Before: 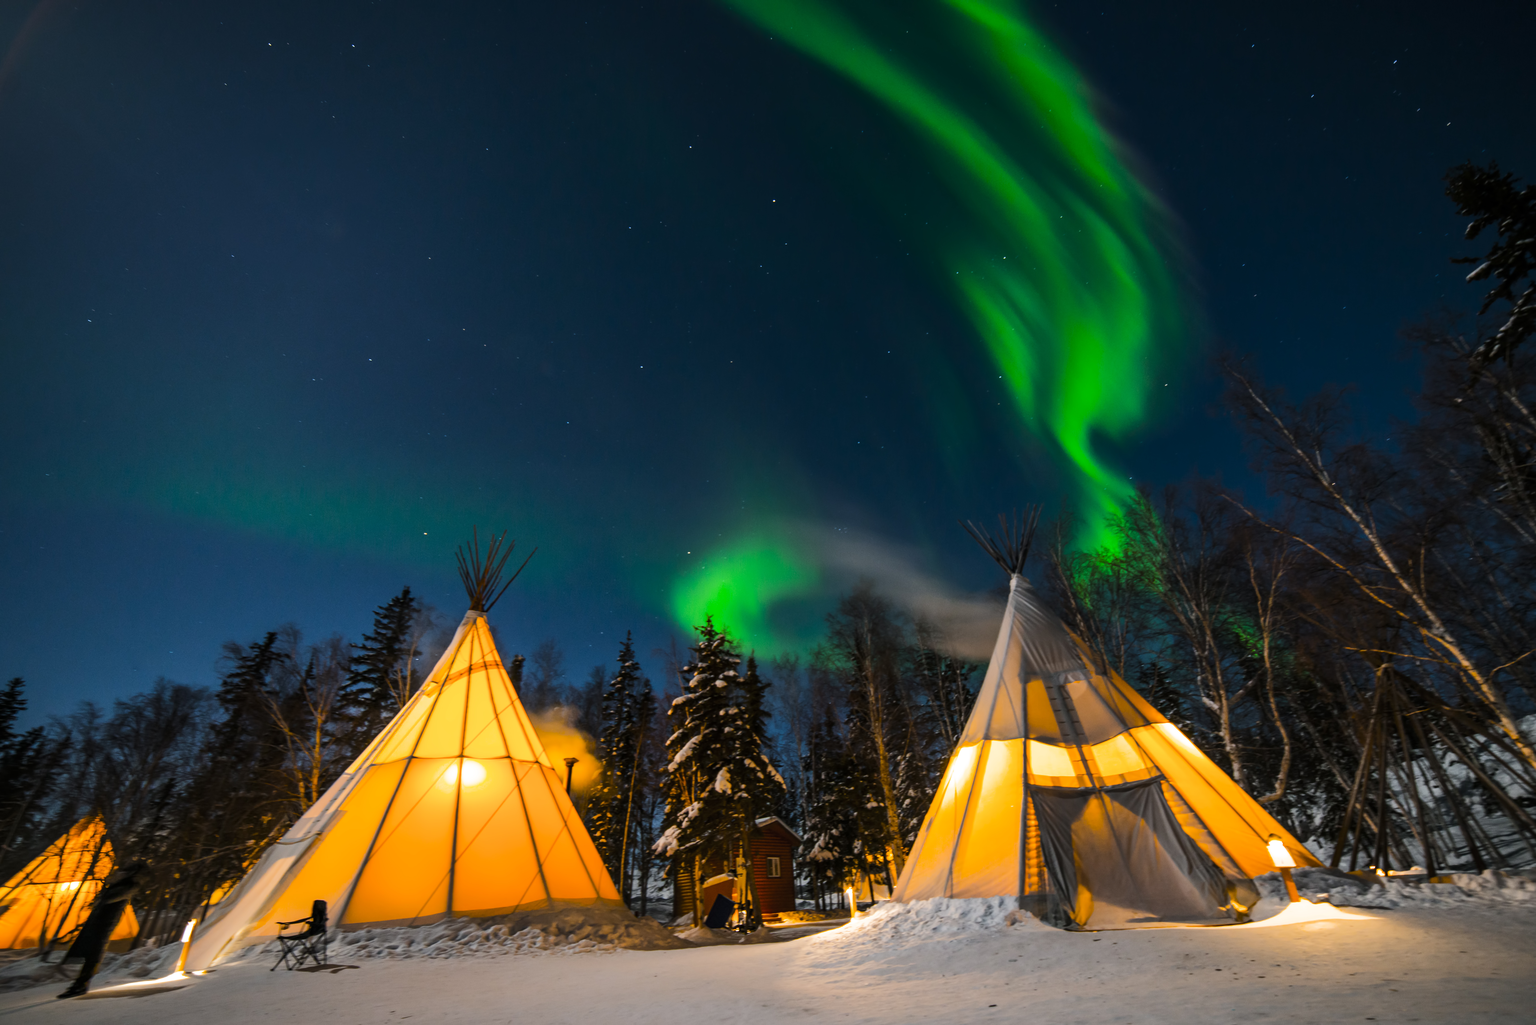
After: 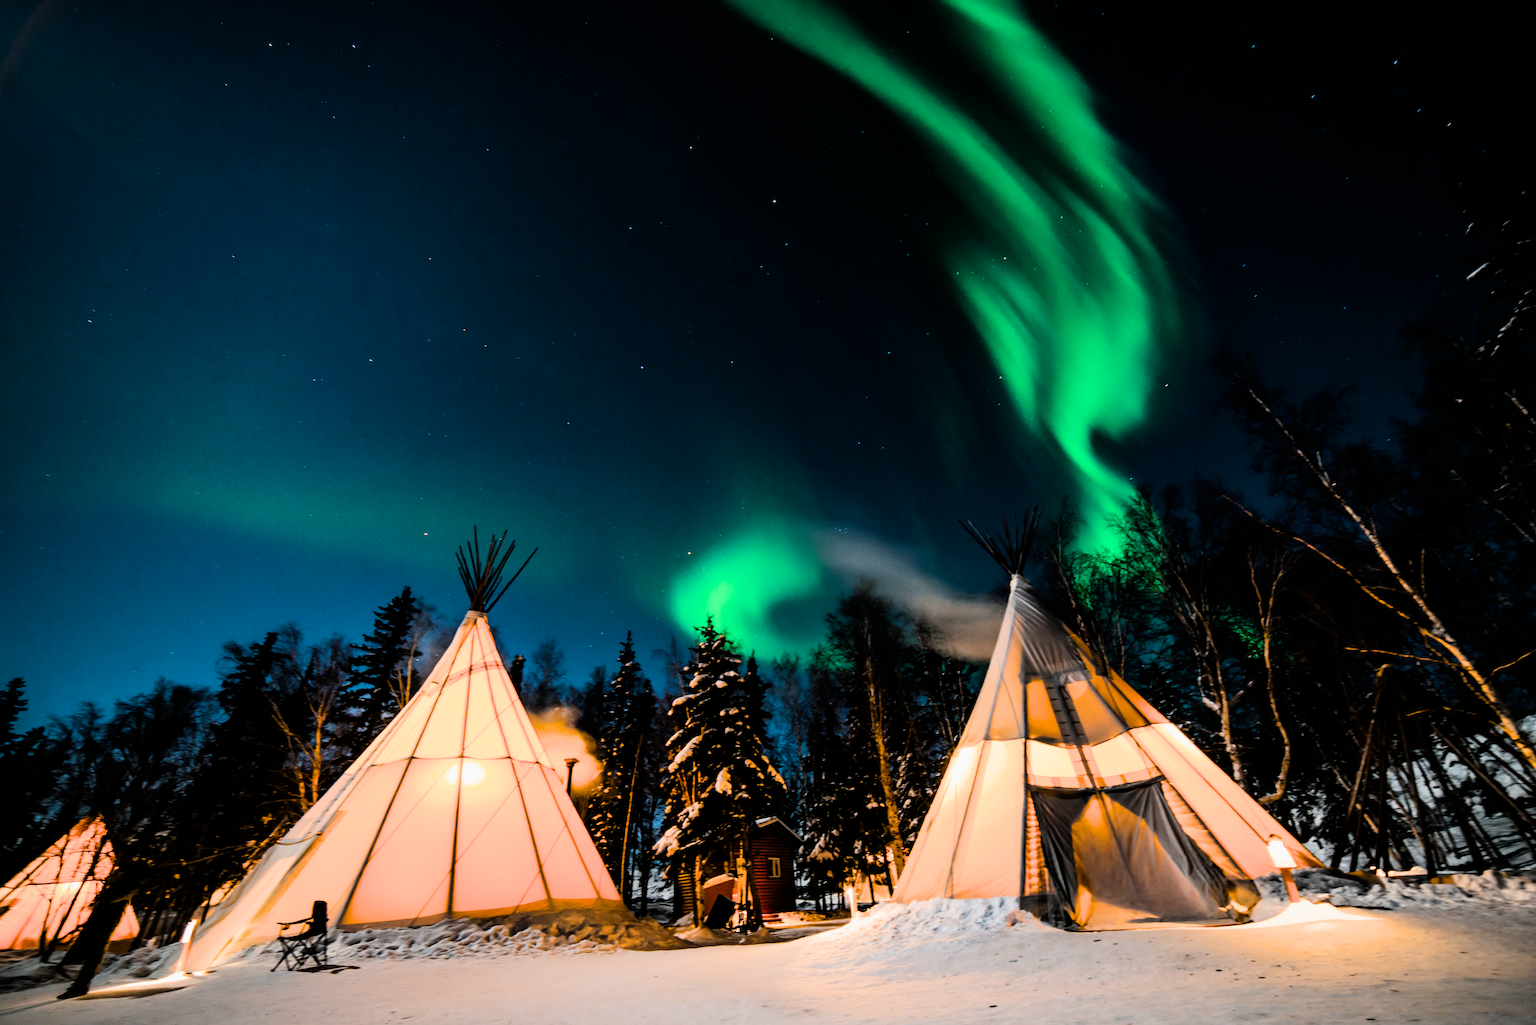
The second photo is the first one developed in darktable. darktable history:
color balance rgb: perceptual saturation grading › global saturation 20%
filmic rgb: black relative exposure -5 EV, hardness 2.88, contrast 1.5, highlights saturation mix -10%
exposure: black level correction 0, exposure 0.7 EV, compensate highlight preservation false
